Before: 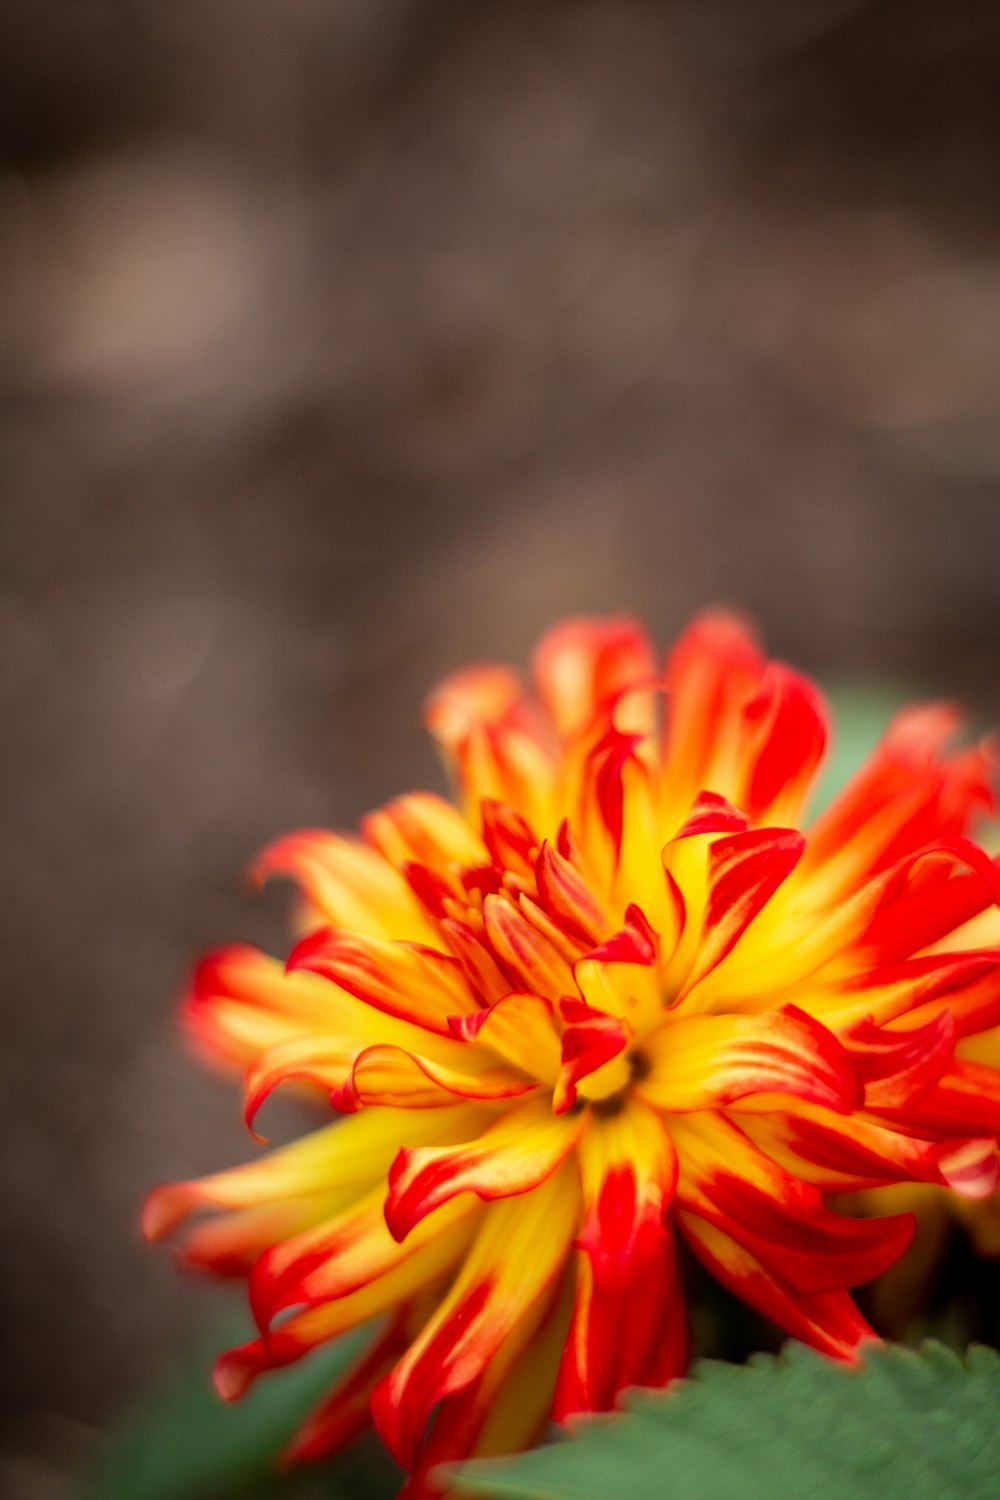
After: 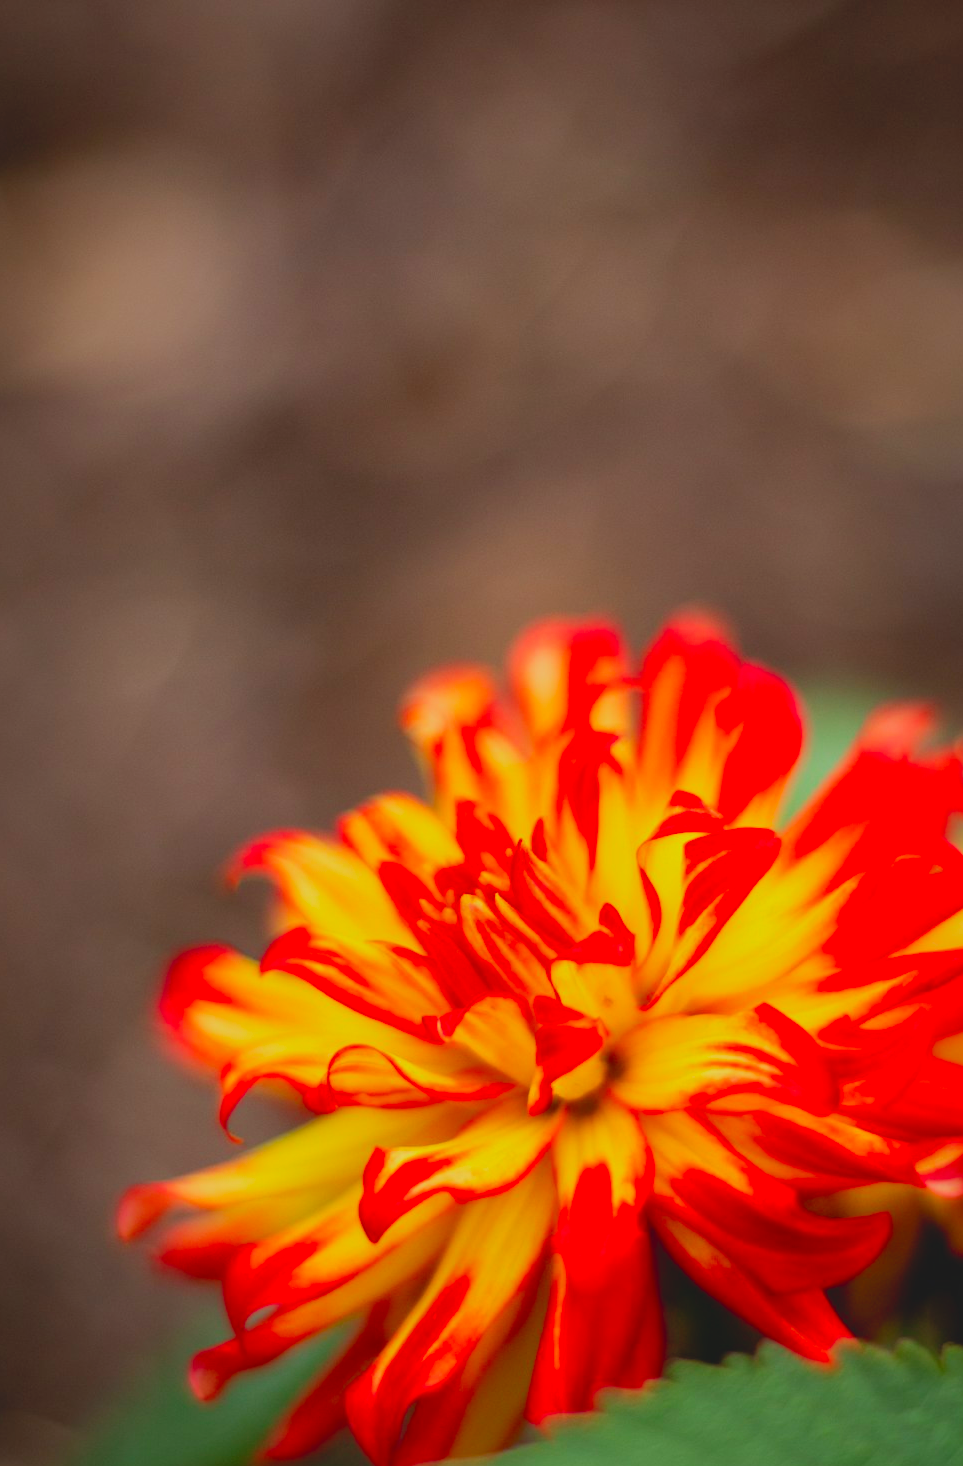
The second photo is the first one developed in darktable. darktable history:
color zones: curves: ch0 [(0, 0.613) (0.01, 0.613) (0.245, 0.448) (0.498, 0.529) (0.642, 0.665) (0.879, 0.777) (0.99, 0.613)]; ch1 [(0, 0) (0.143, 0) (0.286, 0) (0.429, 0) (0.571, 0) (0.714, 0) (0.857, 0)], mix -121.96%
crop and rotate: left 2.536%, right 1.107%, bottom 2.246%
shadows and highlights: shadows 40, highlights -60
lowpass: radius 0.1, contrast 0.85, saturation 1.1, unbound 0
